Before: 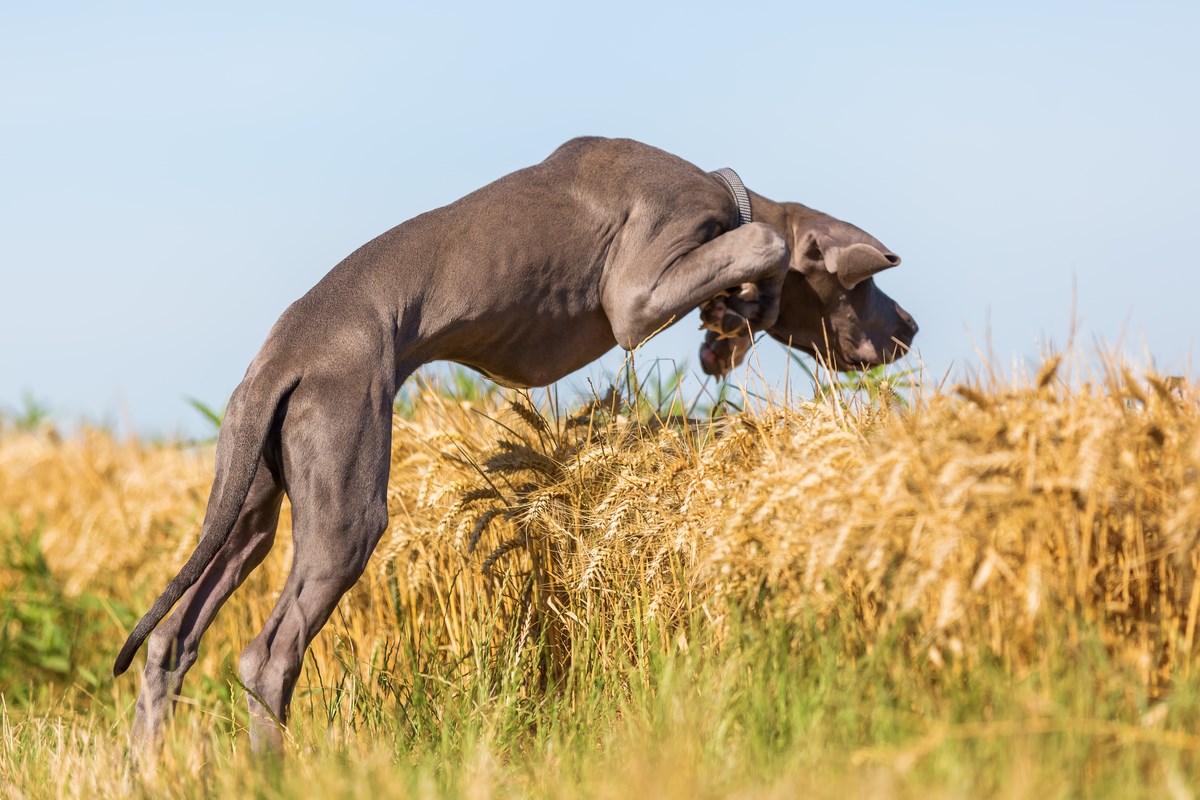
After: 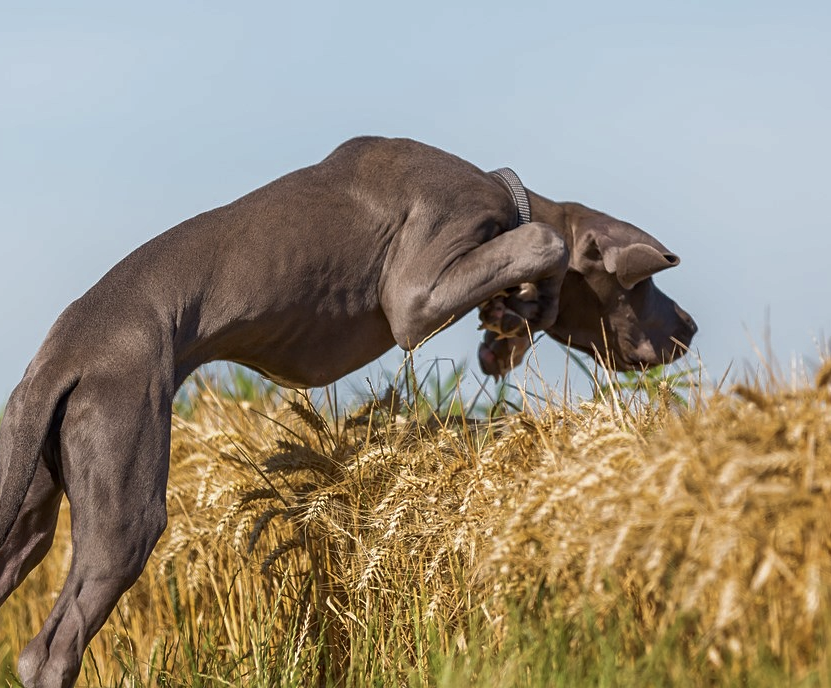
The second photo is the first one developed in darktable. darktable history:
sharpen: amount 0.2
crop: left 18.479%, right 12.2%, bottom 13.971%
tone curve: curves: ch0 [(0, 0) (0.797, 0.684) (1, 1)], color space Lab, linked channels, preserve colors none
